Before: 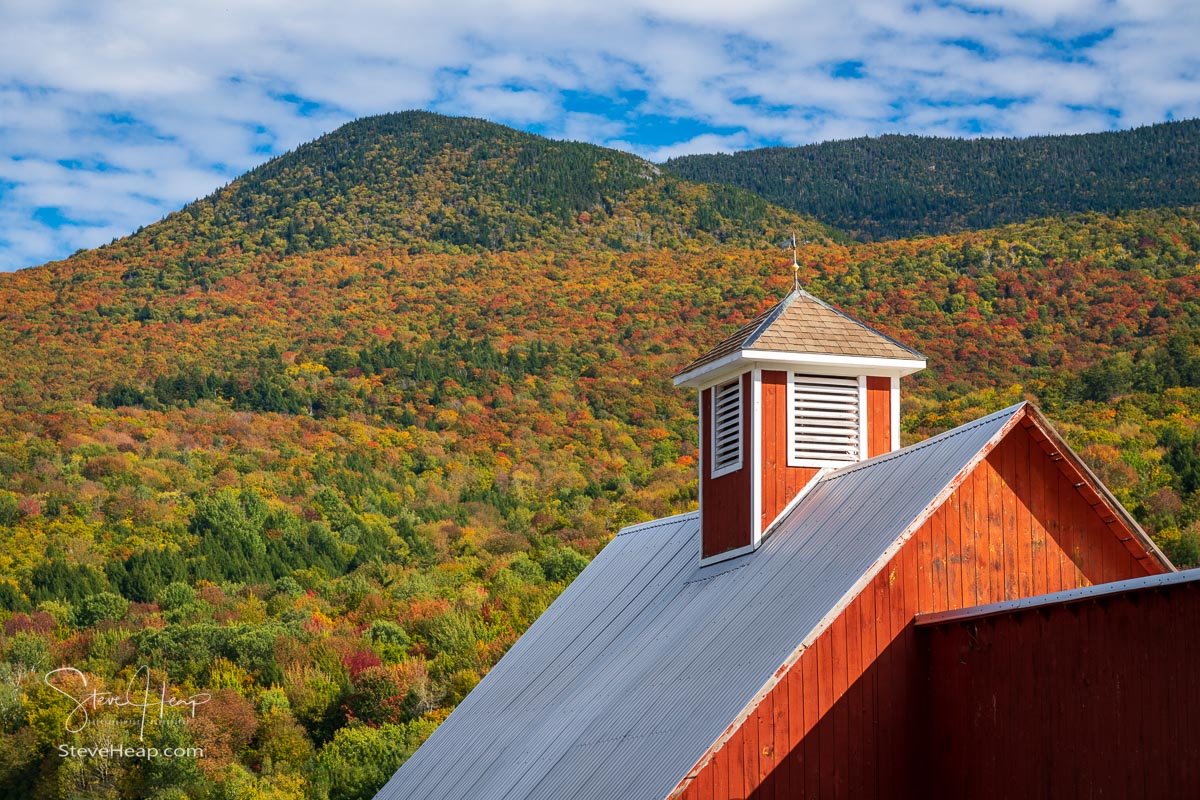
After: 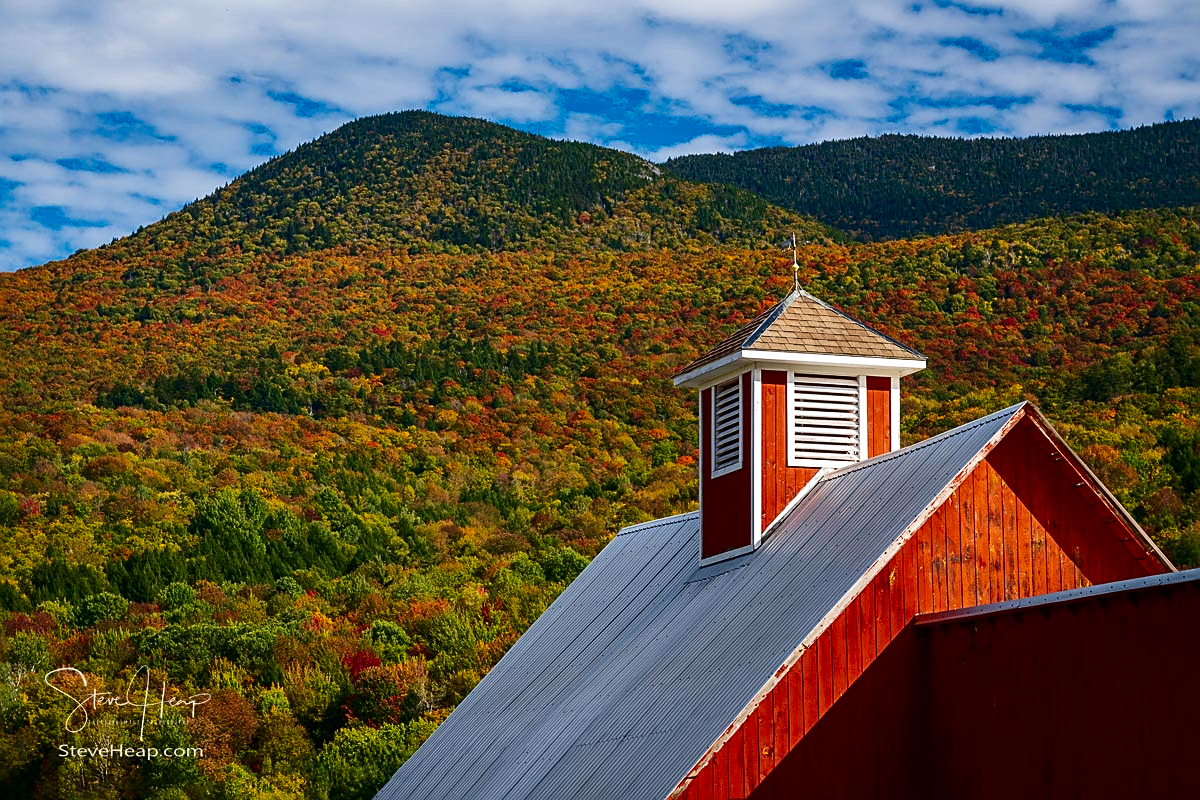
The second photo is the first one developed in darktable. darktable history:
sharpen: amount 0.485
contrast brightness saturation: contrast 0.132, brightness -0.232, saturation 0.137
